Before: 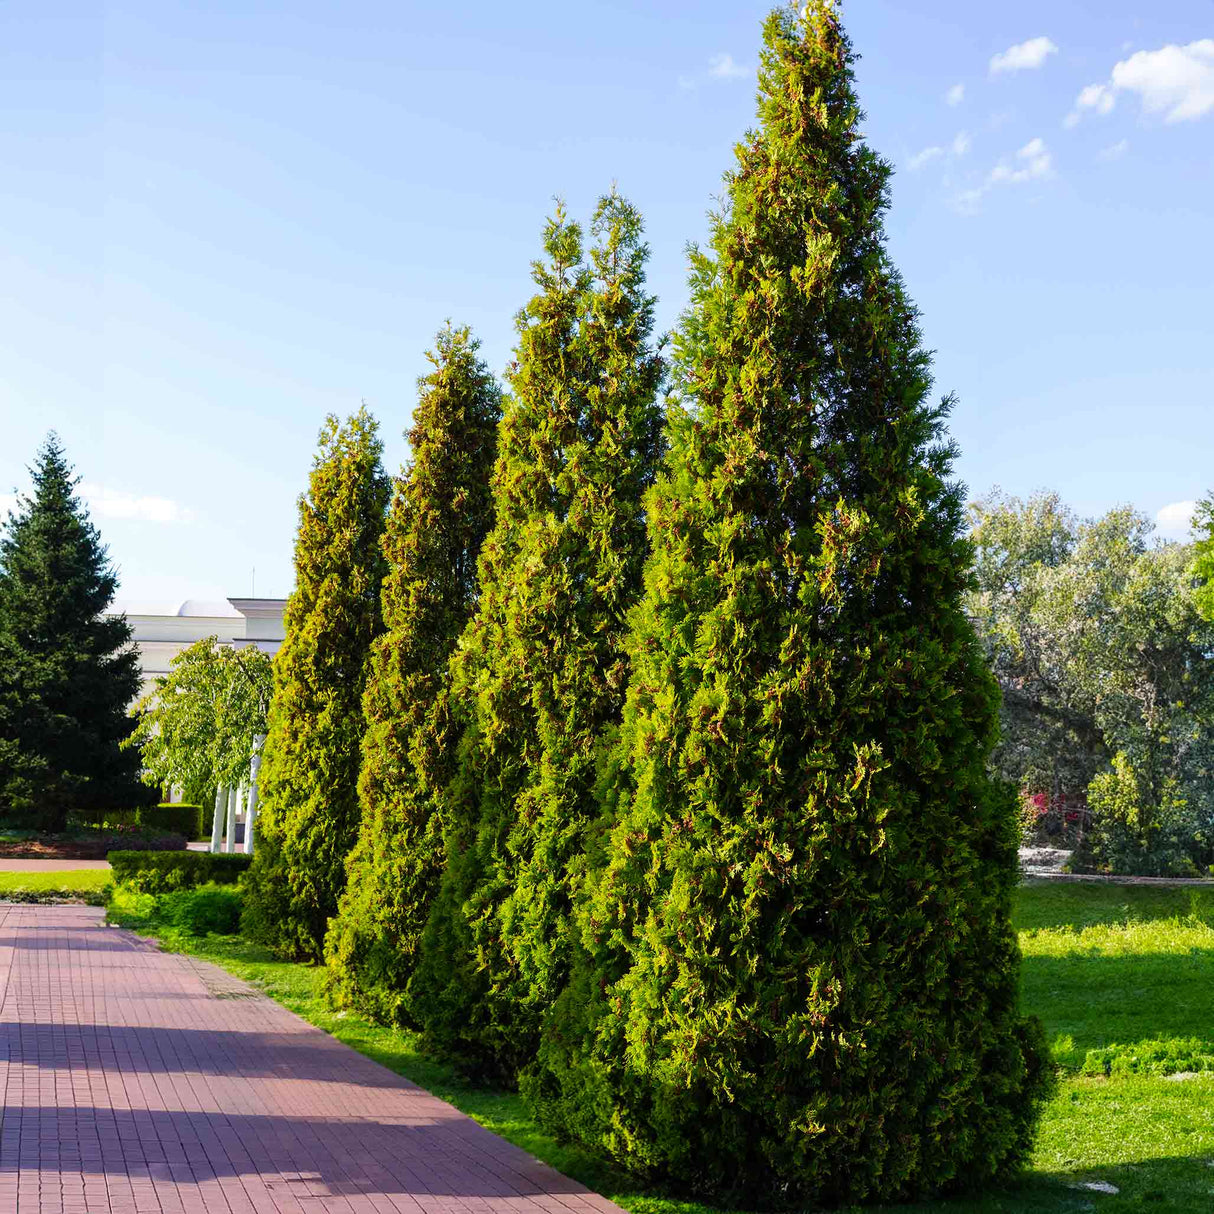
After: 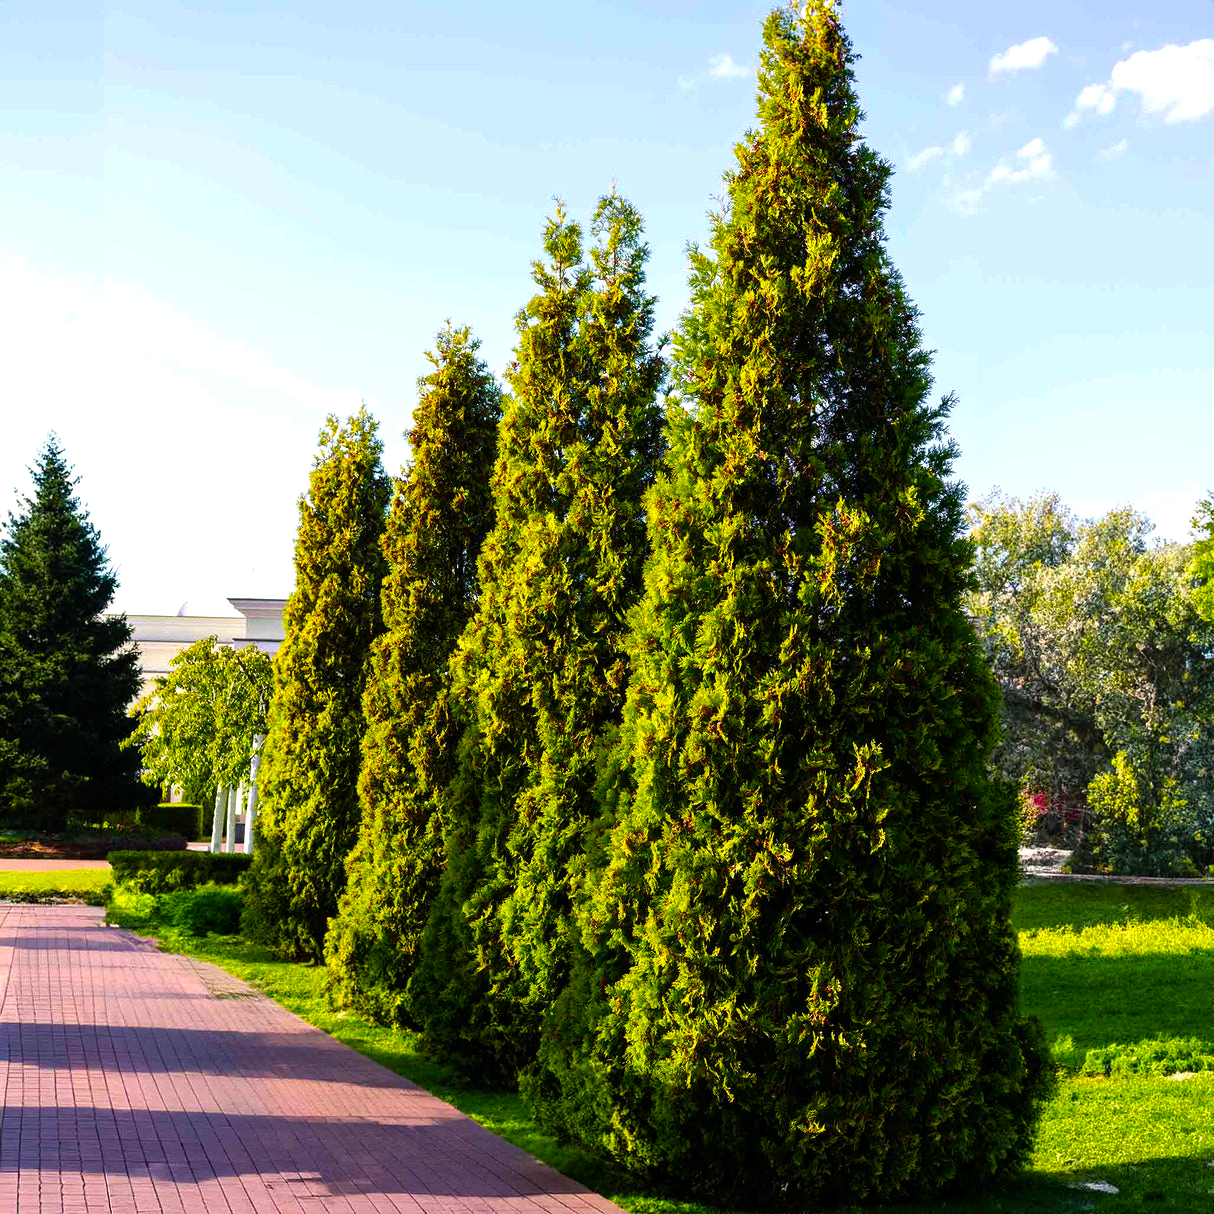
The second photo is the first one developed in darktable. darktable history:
color balance rgb: shadows lift › chroma 3.745%, shadows lift › hue 89.65°, highlights gain › chroma 2.067%, highlights gain › hue 66.44°, perceptual saturation grading › global saturation 19.699%, global vibrance 25.012%, contrast 20.164%
